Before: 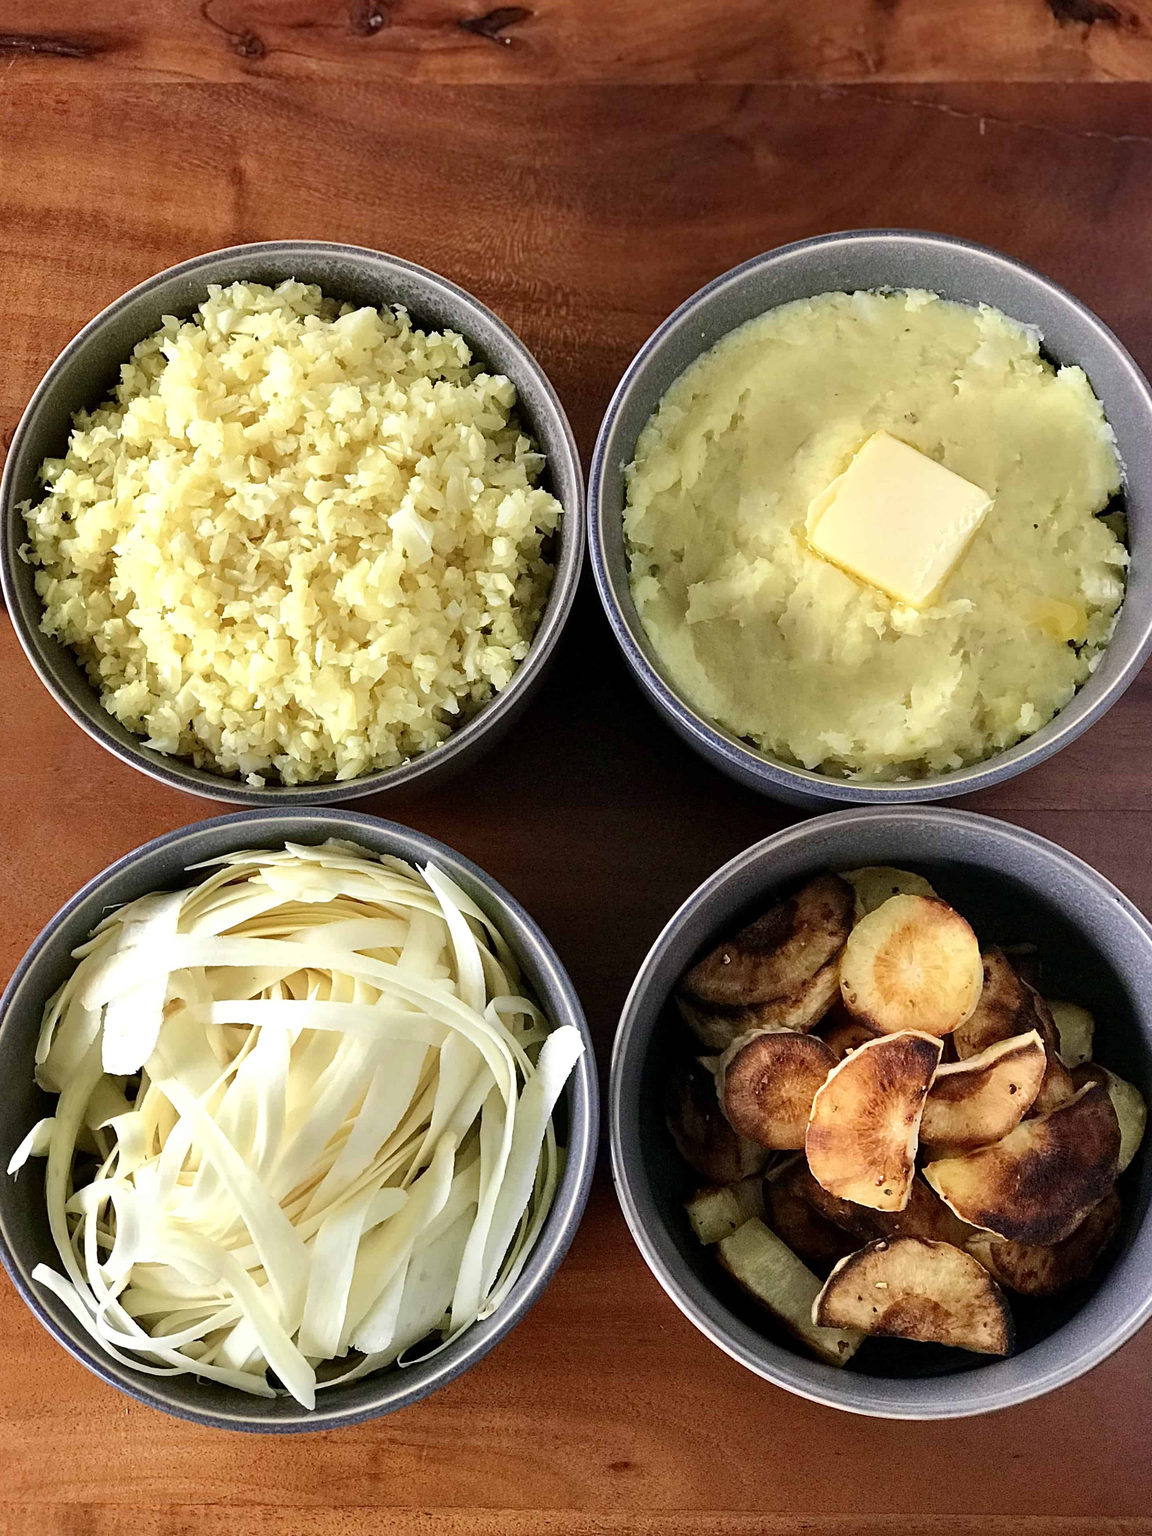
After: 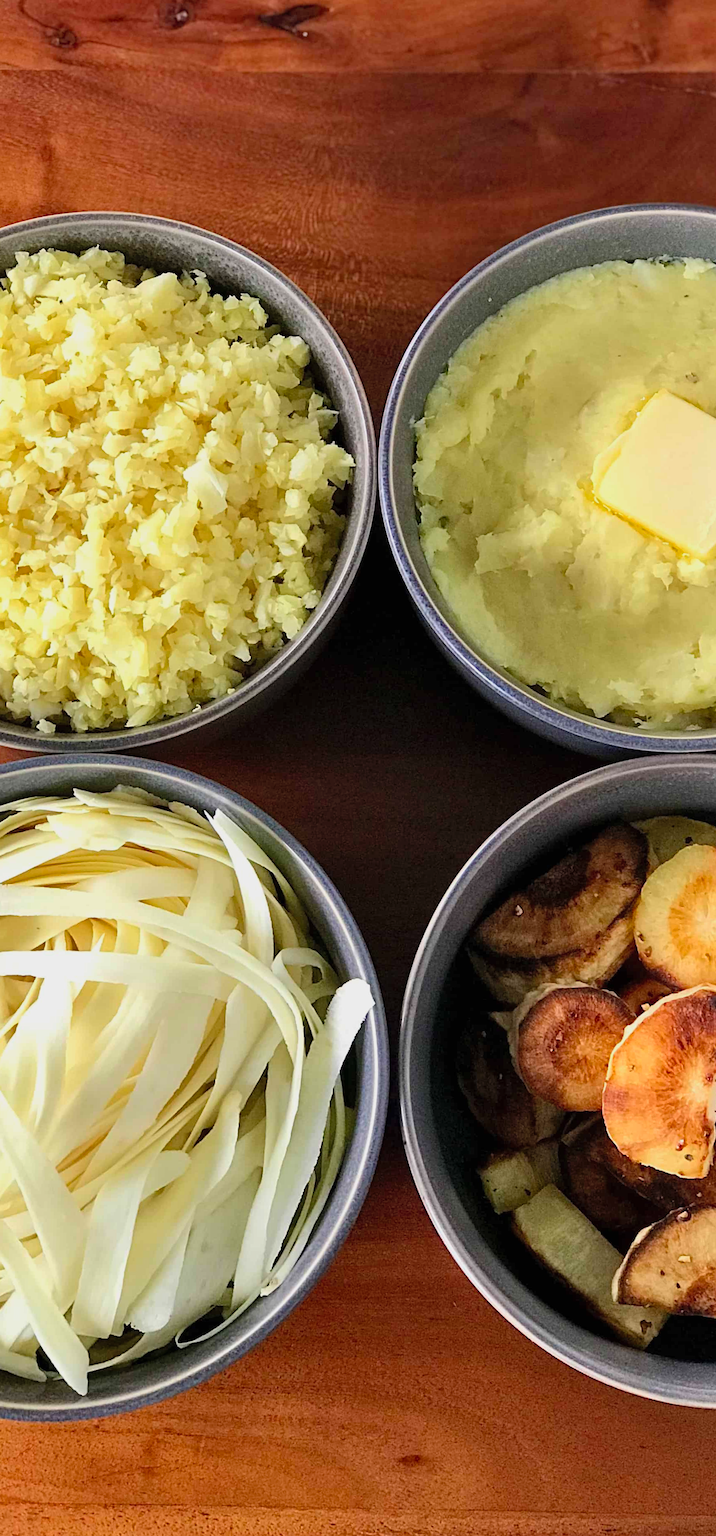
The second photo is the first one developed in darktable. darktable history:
rotate and perspective: rotation 0.215°, lens shift (vertical) -0.139, crop left 0.069, crop right 0.939, crop top 0.002, crop bottom 0.996
contrast brightness saturation: brightness 0.09, saturation 0.19
exposure: exposure -0.293 EV, compensate highlight preservation false
crop and rotate: left 15.754%, right 17.579%
